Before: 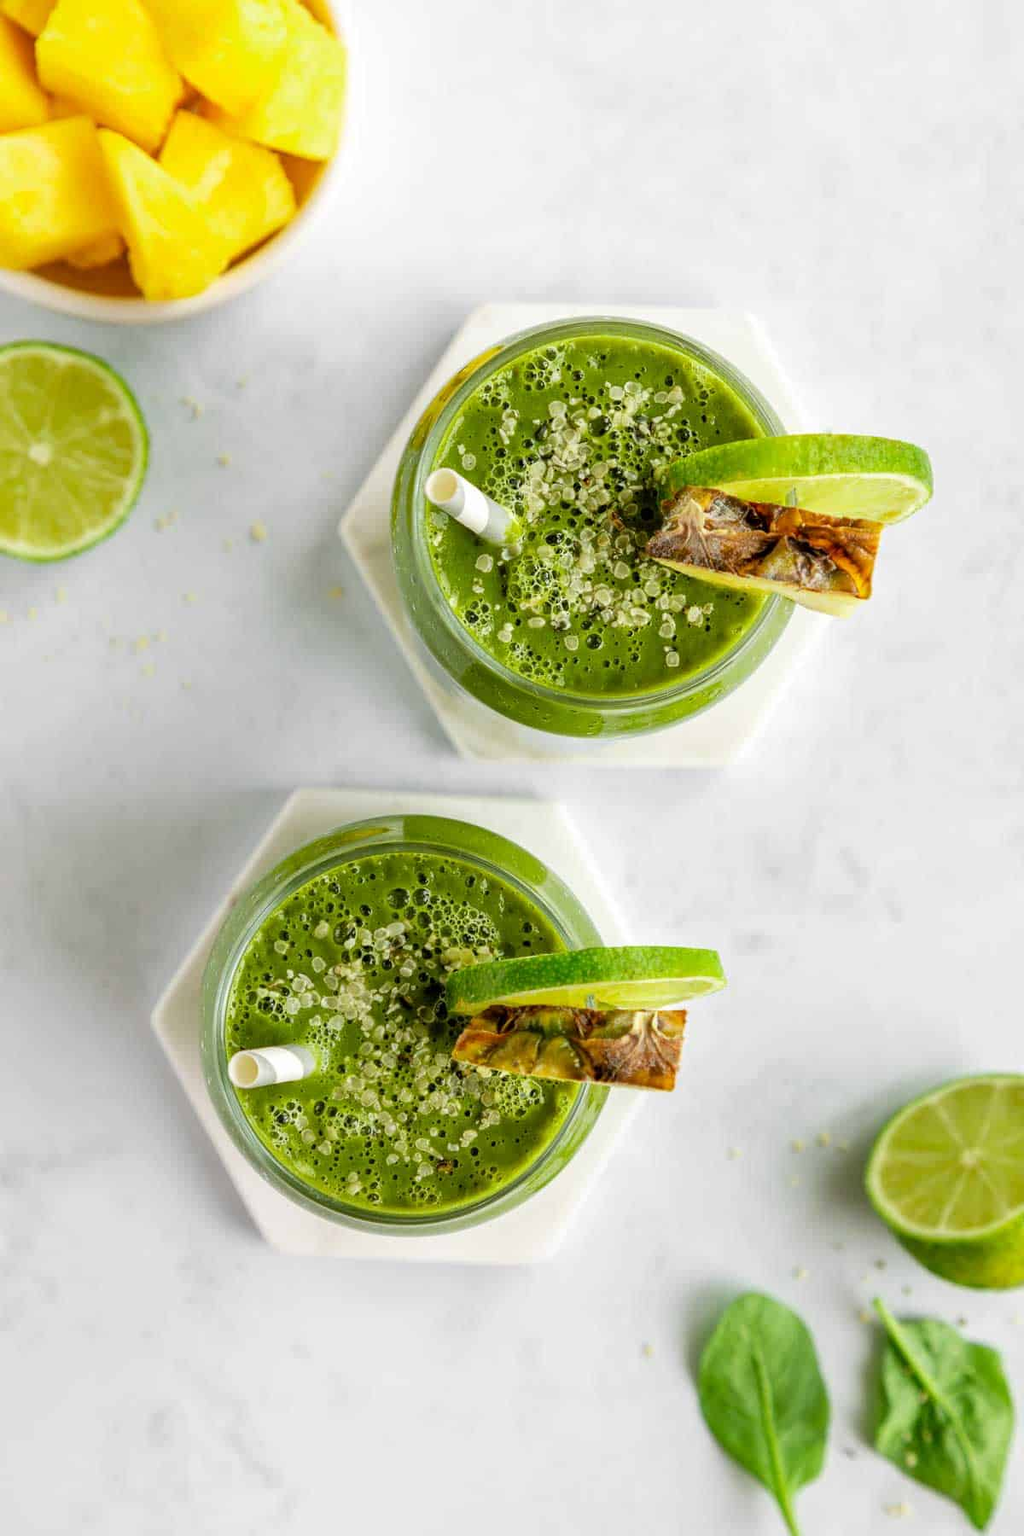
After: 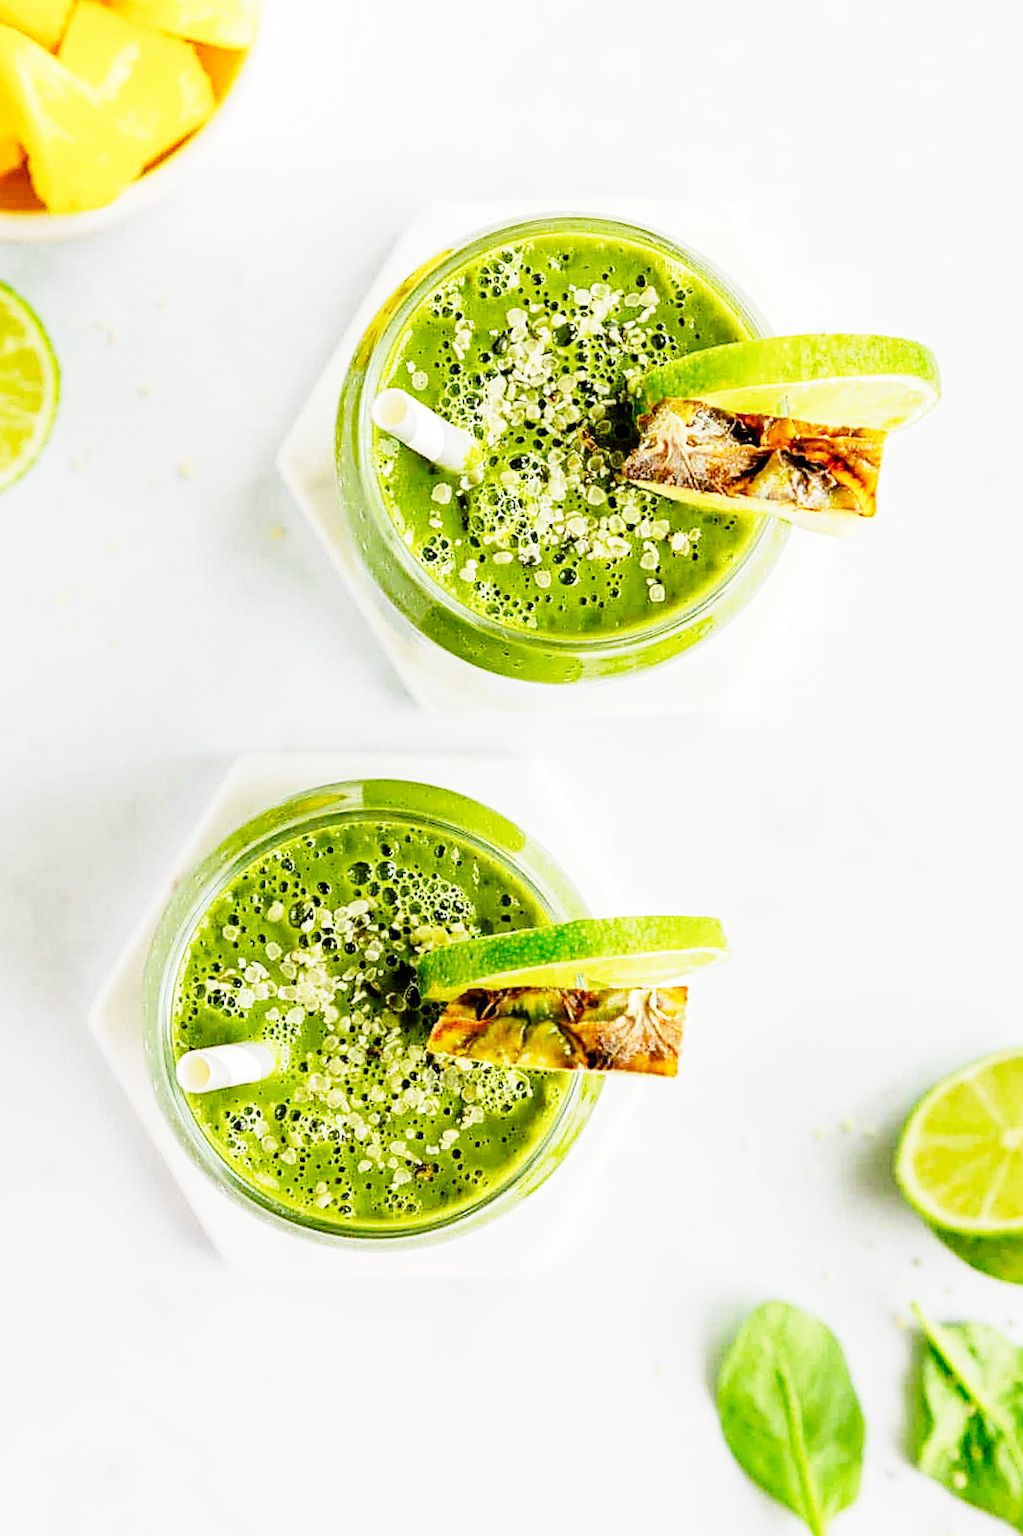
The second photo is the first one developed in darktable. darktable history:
base curve: curves: ch0 [(0, 0) (0, 0.001) (0.001, 0.001) (0.004, 0.002) (0.007, 0.004) (0.015, 0.013) (0.033, 0.045) (0.052, 0.096) (0.075, 0.17) (0.099, 0.241) (0.163, 0.42) (0.219, 0.55) (0.259, 0.616) (0.327, 0.722) (0.365, 0.765) (0.522, 0.873) (0.547, 0.881) (0.689, 0.919) (0.826, 0.952) (1, 1)], preserve colors none
sharpen: on, module defaults
crop and rotate: angle 2.25°, left 5.727%, top 5.685%
